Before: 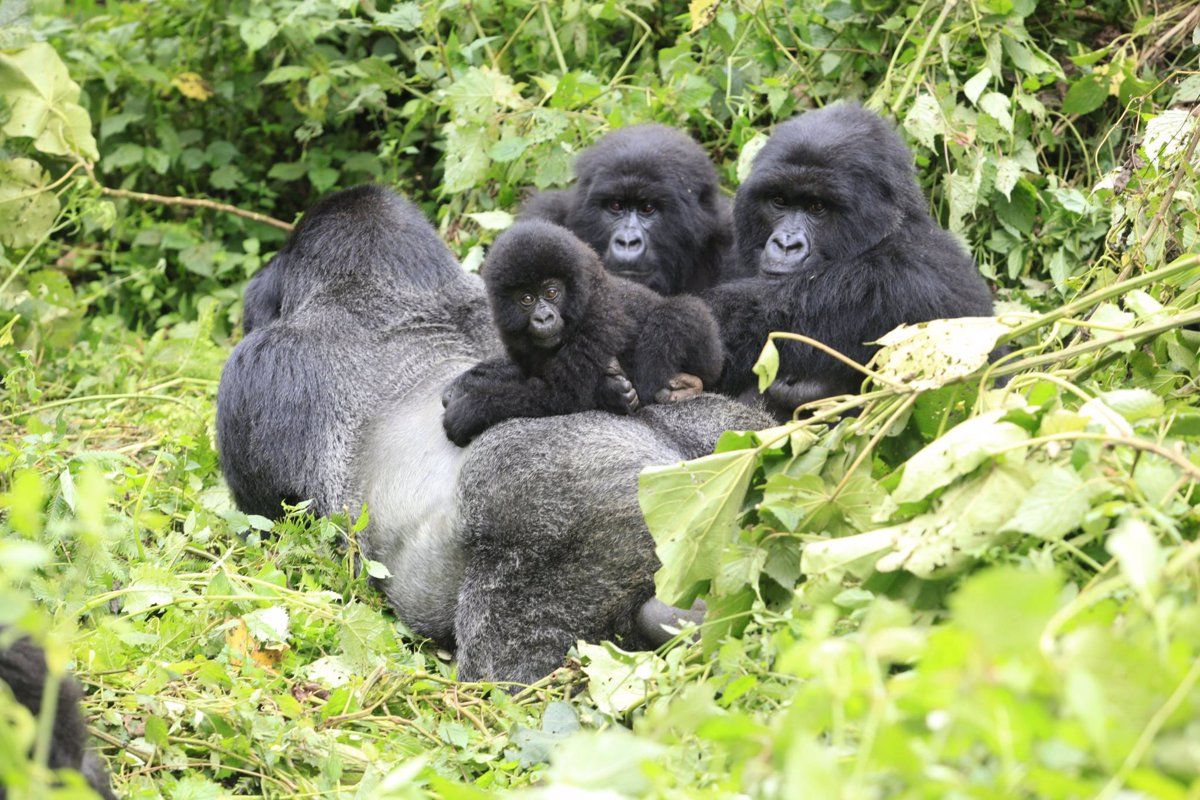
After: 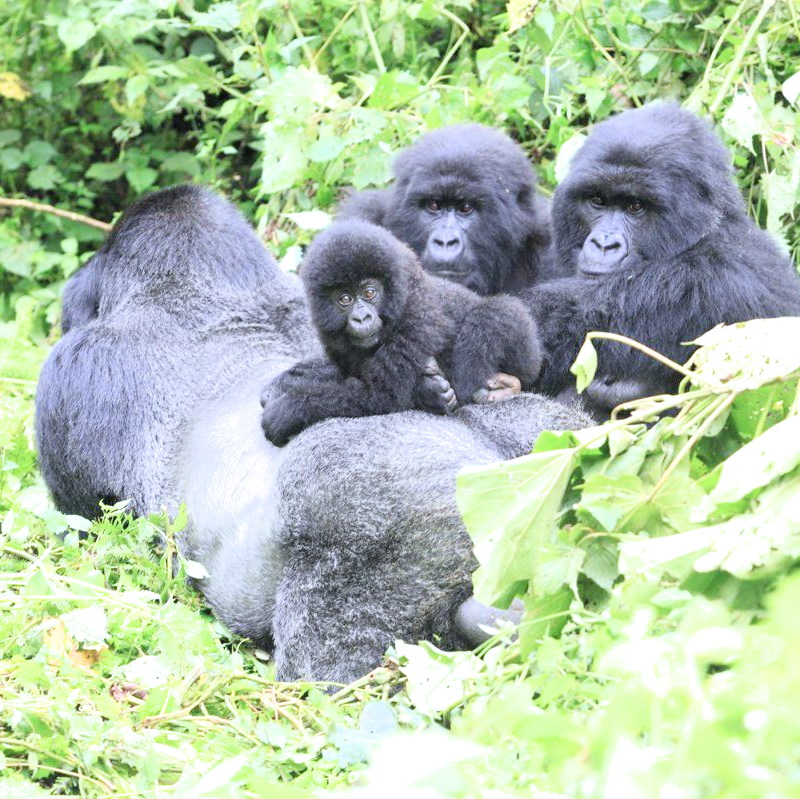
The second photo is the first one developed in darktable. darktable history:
crop and rotate: left 15.236%, right 18.083%
exposure: black level correction 0, exposure 1.468 EV, compensate exposure bias true, compensate highlight preservation false
shadows and highlights: radius 333.09, shadows 54.05, highlights -98.99, compress 94.34%, soften with gaussian
filmic rgb: middle gray luminance 18.39%, black relative exposure -8.97 EV, white relative exposure 3.71 EV, target black luminance 0%, hardness 4.86, latitude 68.31%, contrast 0.958, highlights saturation mix 20.35%, shadows ↔ highlights balance 22.14%
color calibration: illuminant as shot in camera, x 0.37, y 0.382, temperature 4316.92 K
